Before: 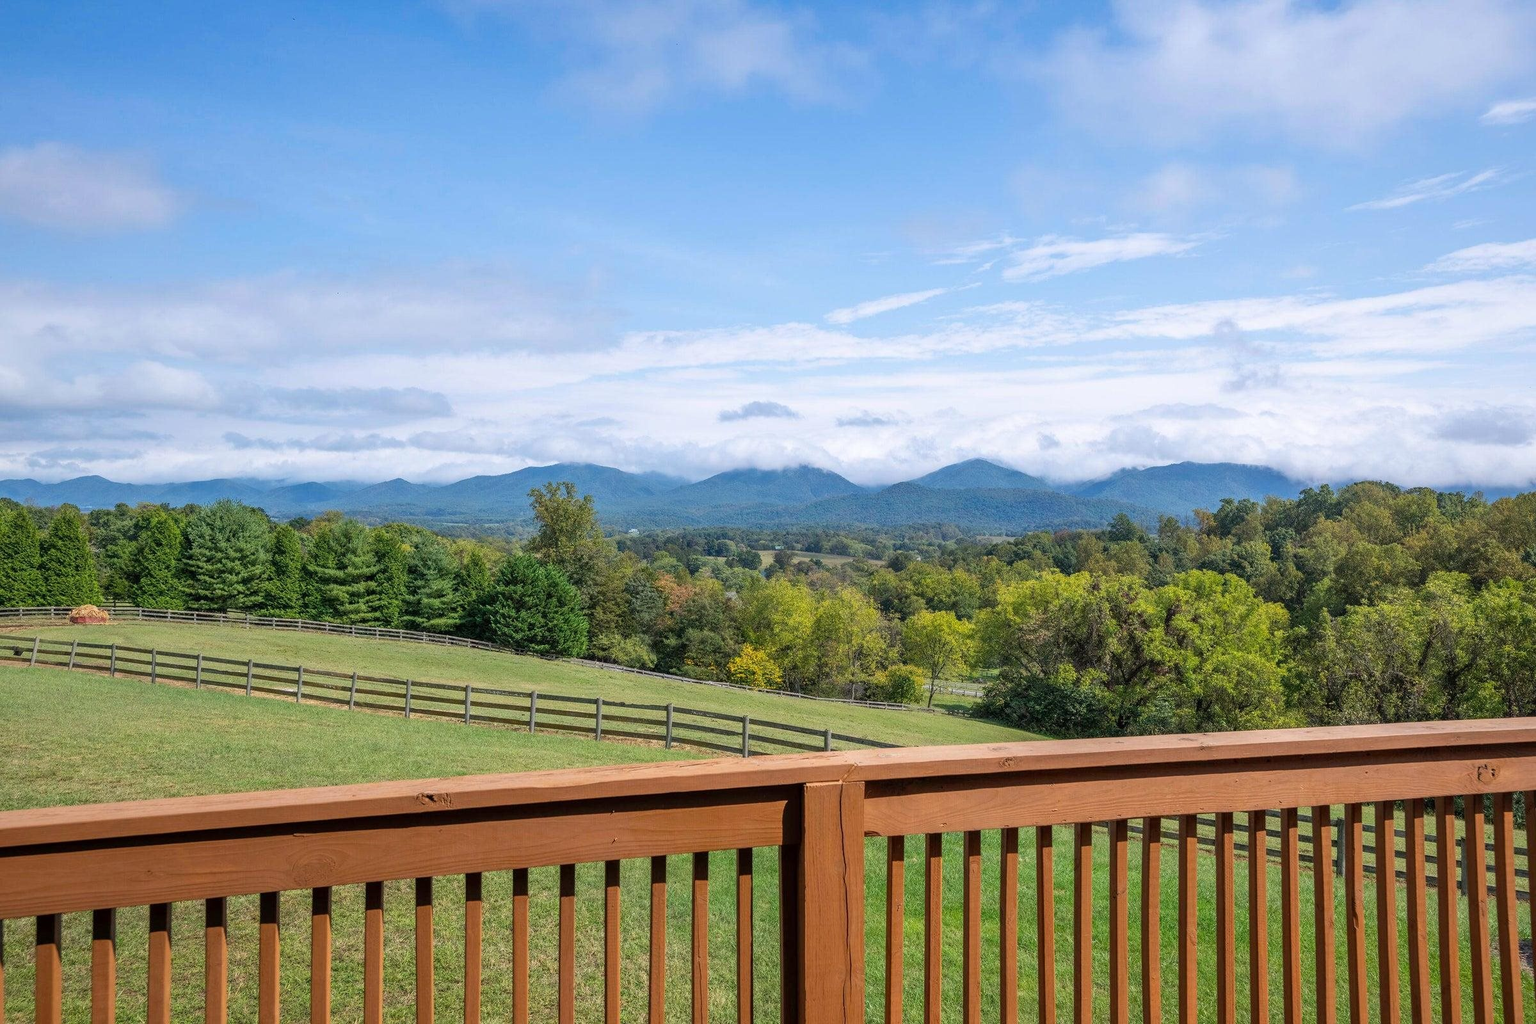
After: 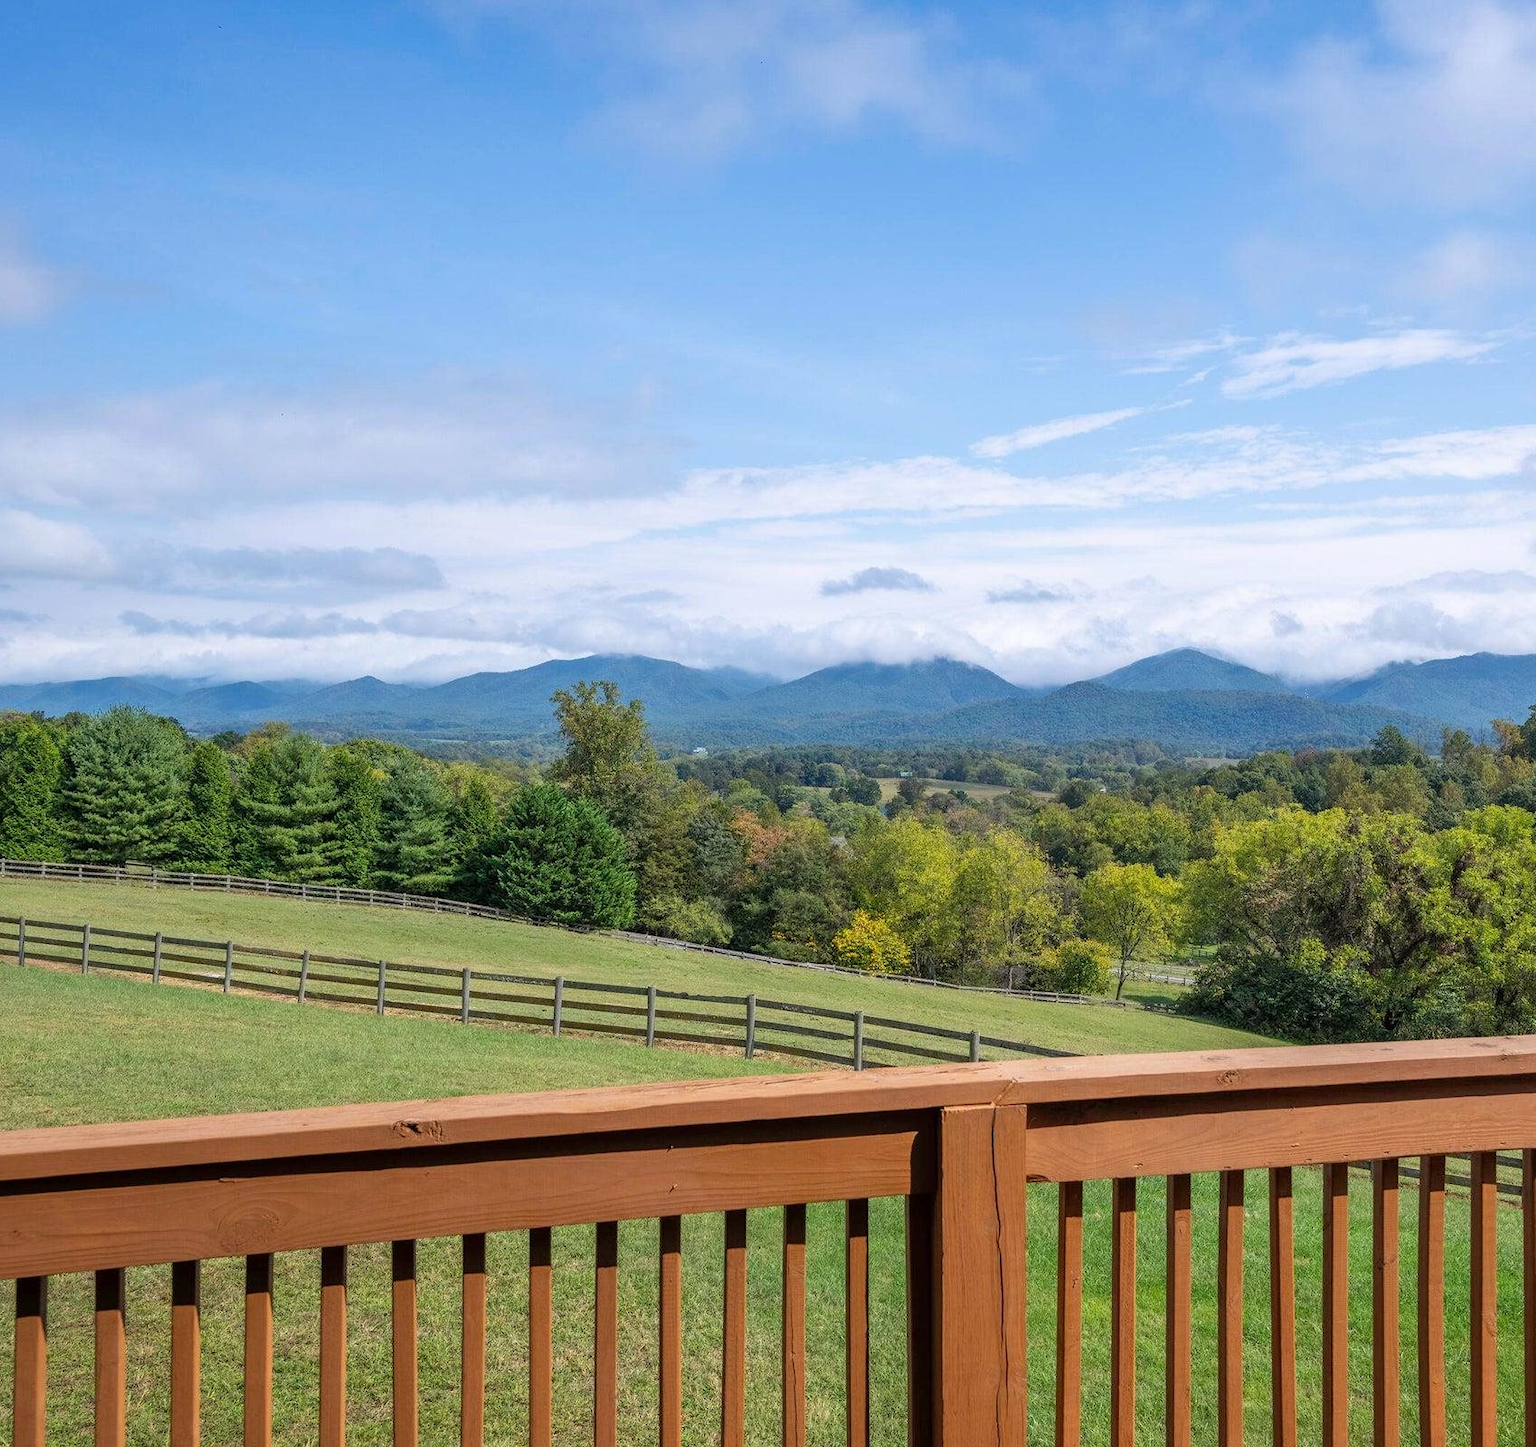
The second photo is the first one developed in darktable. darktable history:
crop and rotate: left 9.01%, right 20.211%
